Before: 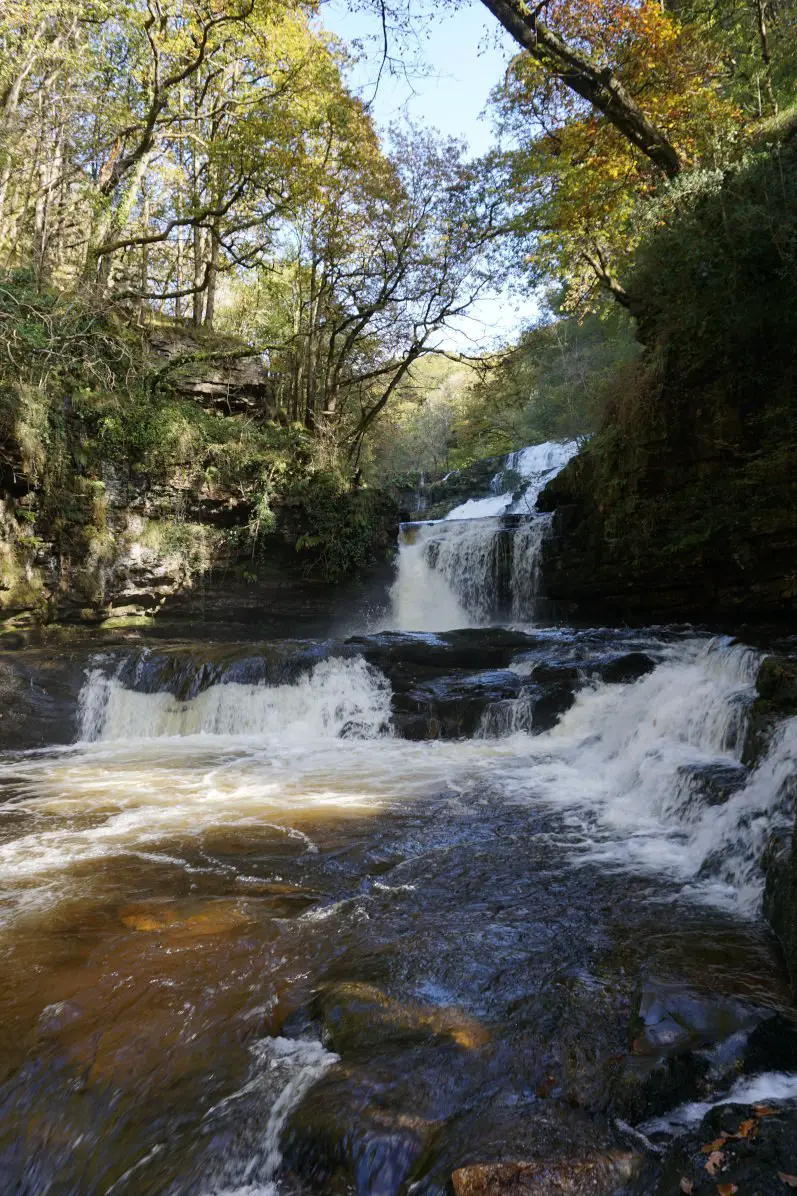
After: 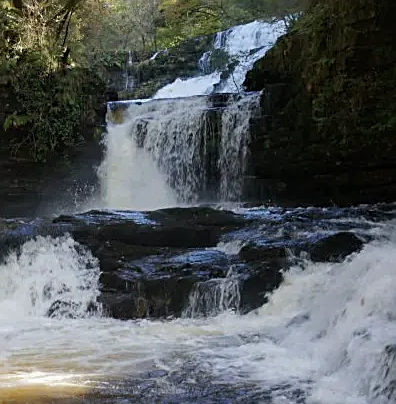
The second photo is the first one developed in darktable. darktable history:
crop: left 36.746%, top 35.227%, right 12.916%, bottom 30.921%
sharpen: on, module defaults
